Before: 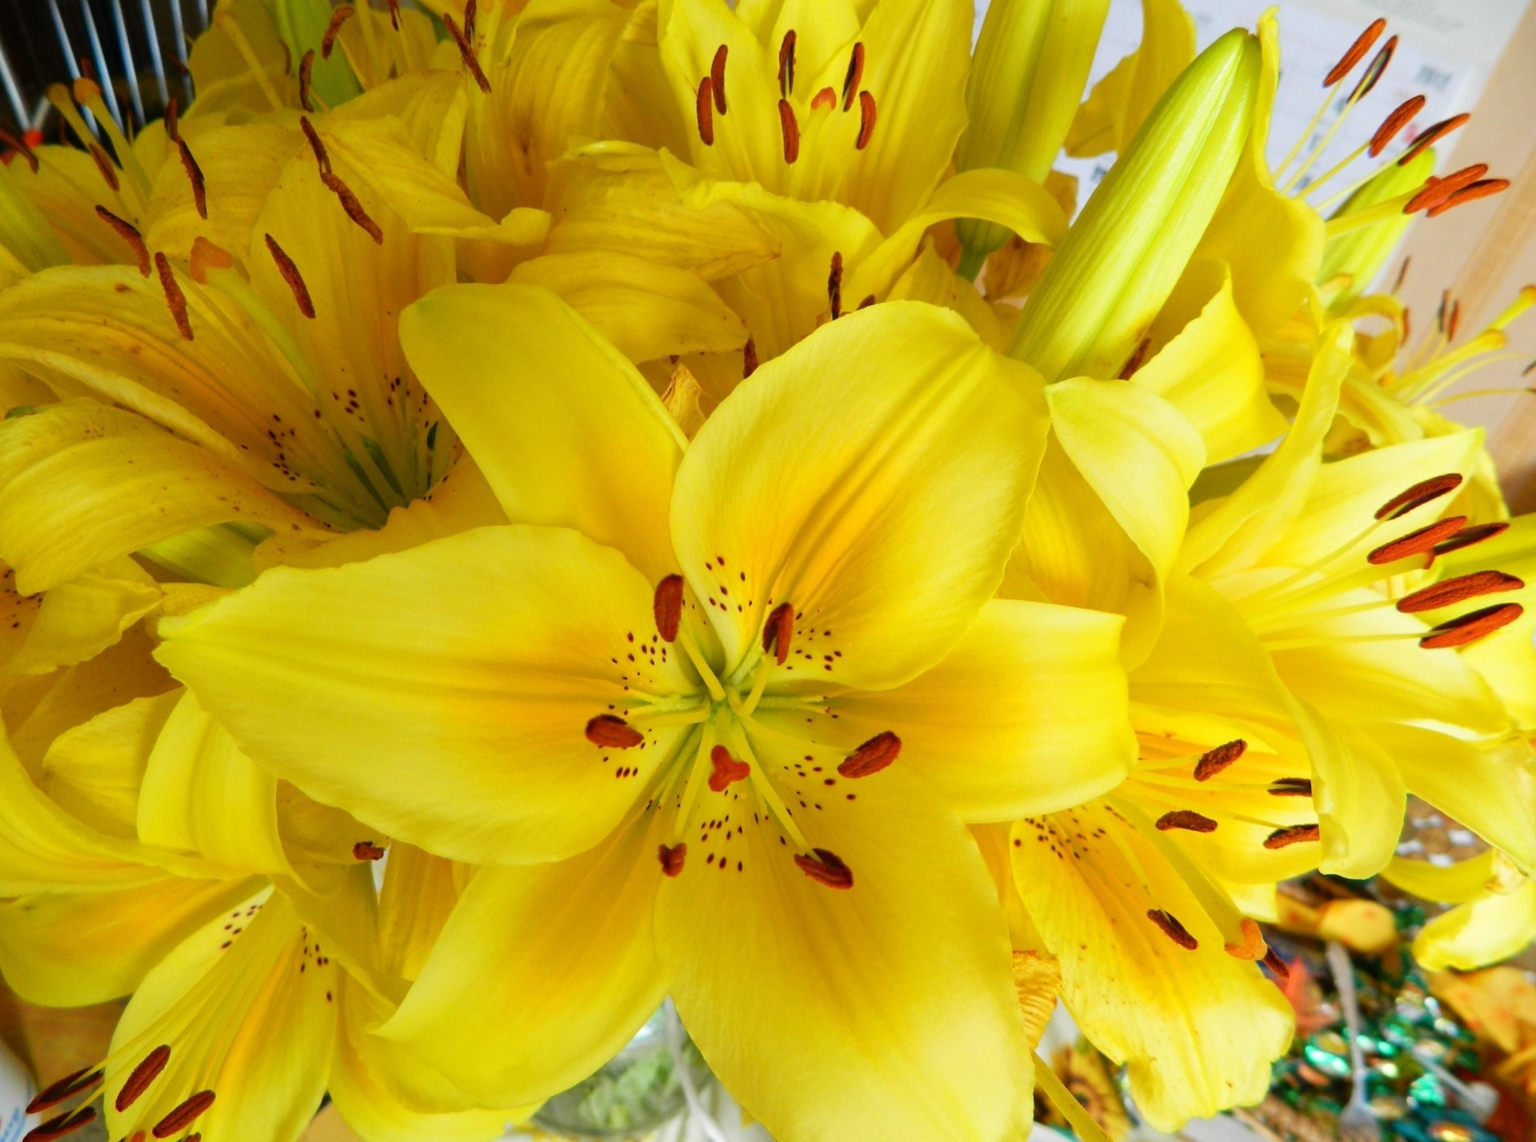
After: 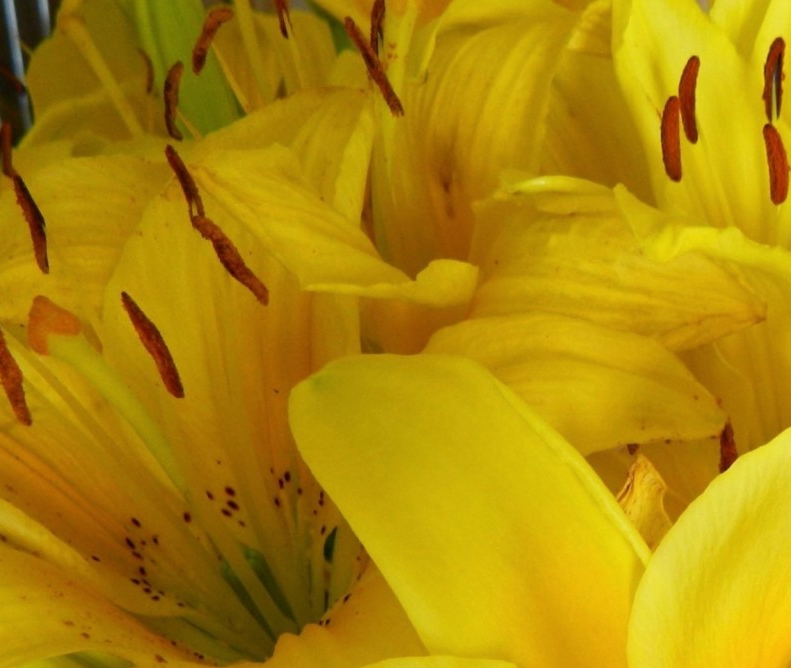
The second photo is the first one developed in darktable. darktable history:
crop and rotate: left 10.983%, top 0.07%, right 47.78%, bottom 53.1%
color correction: highlights b* -0.005, saturation 0.993
